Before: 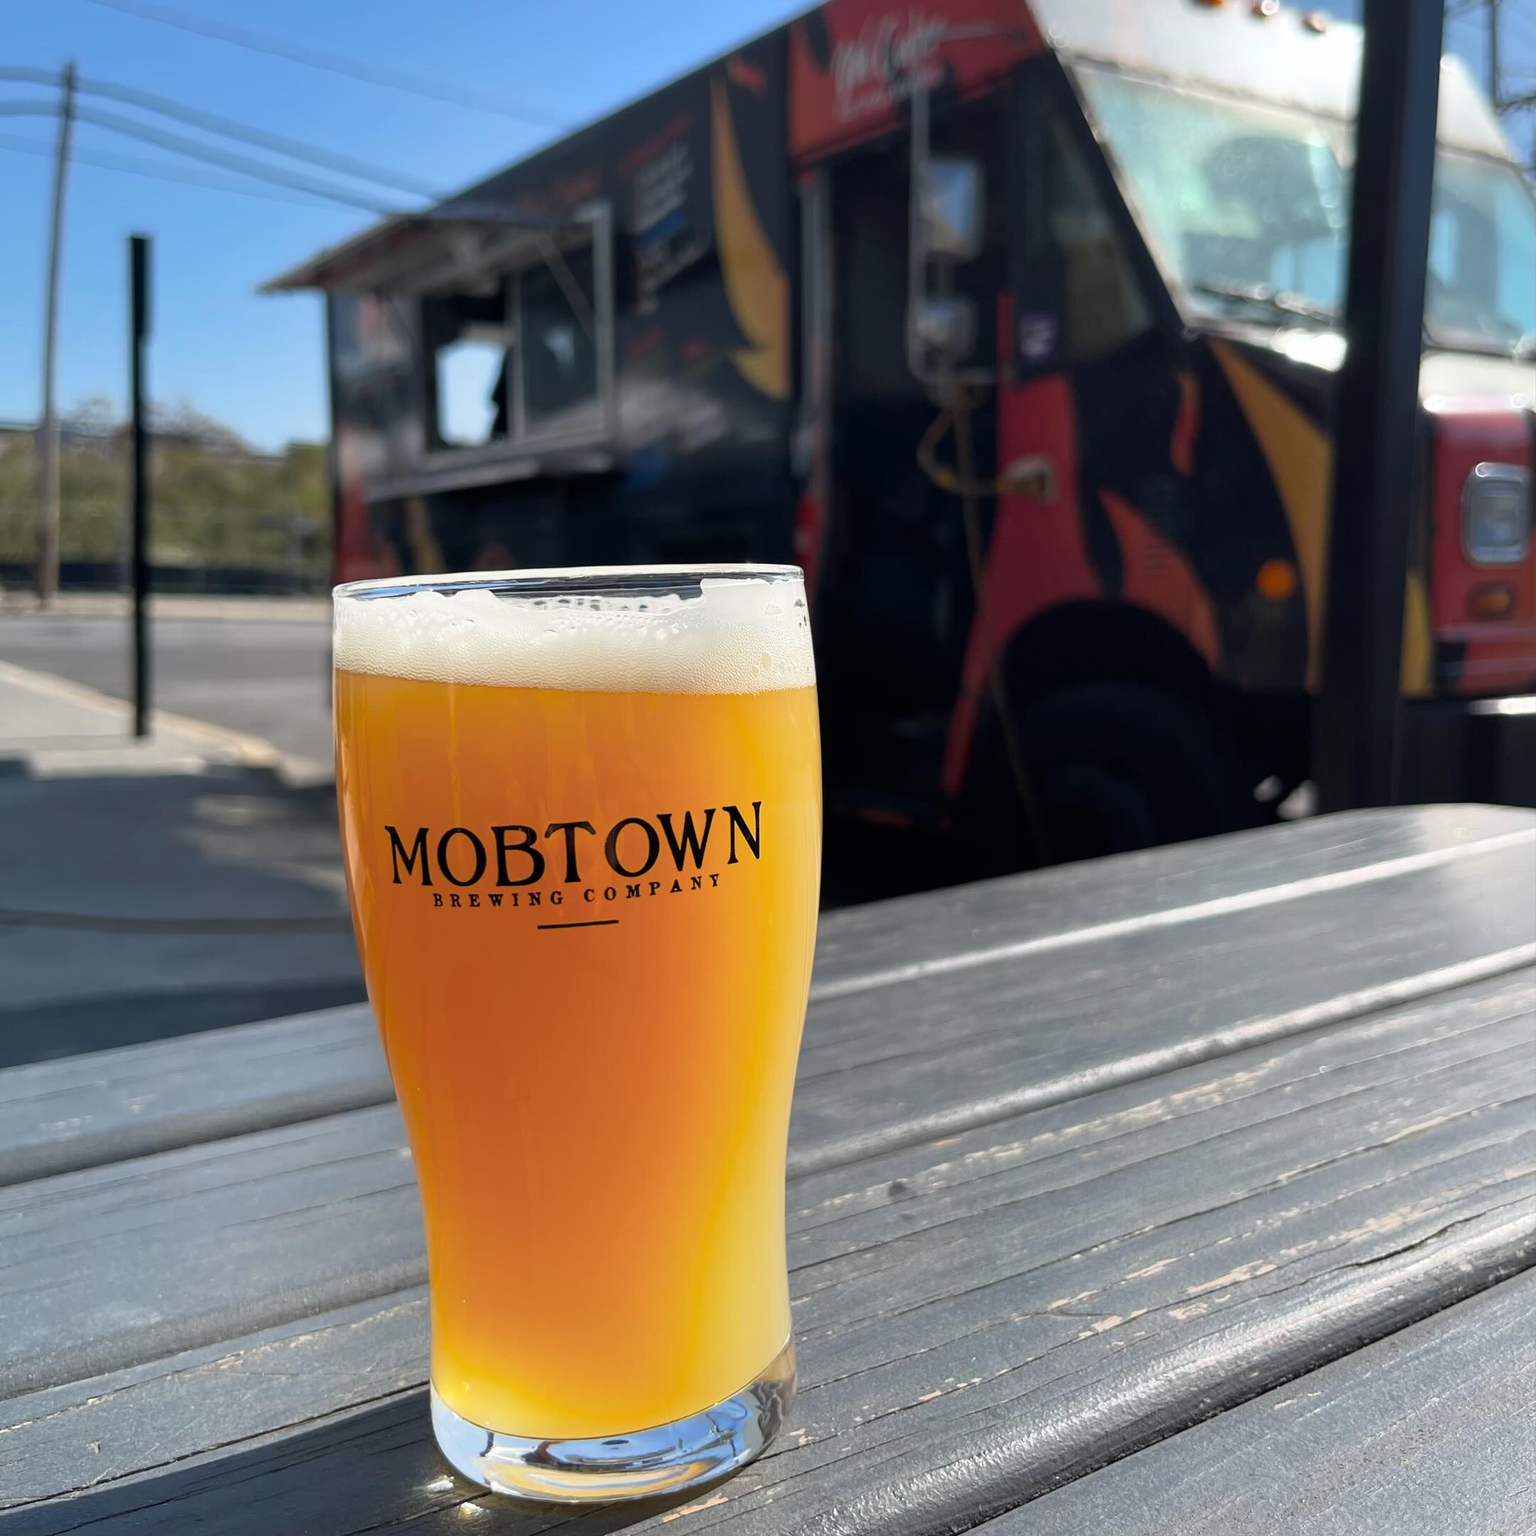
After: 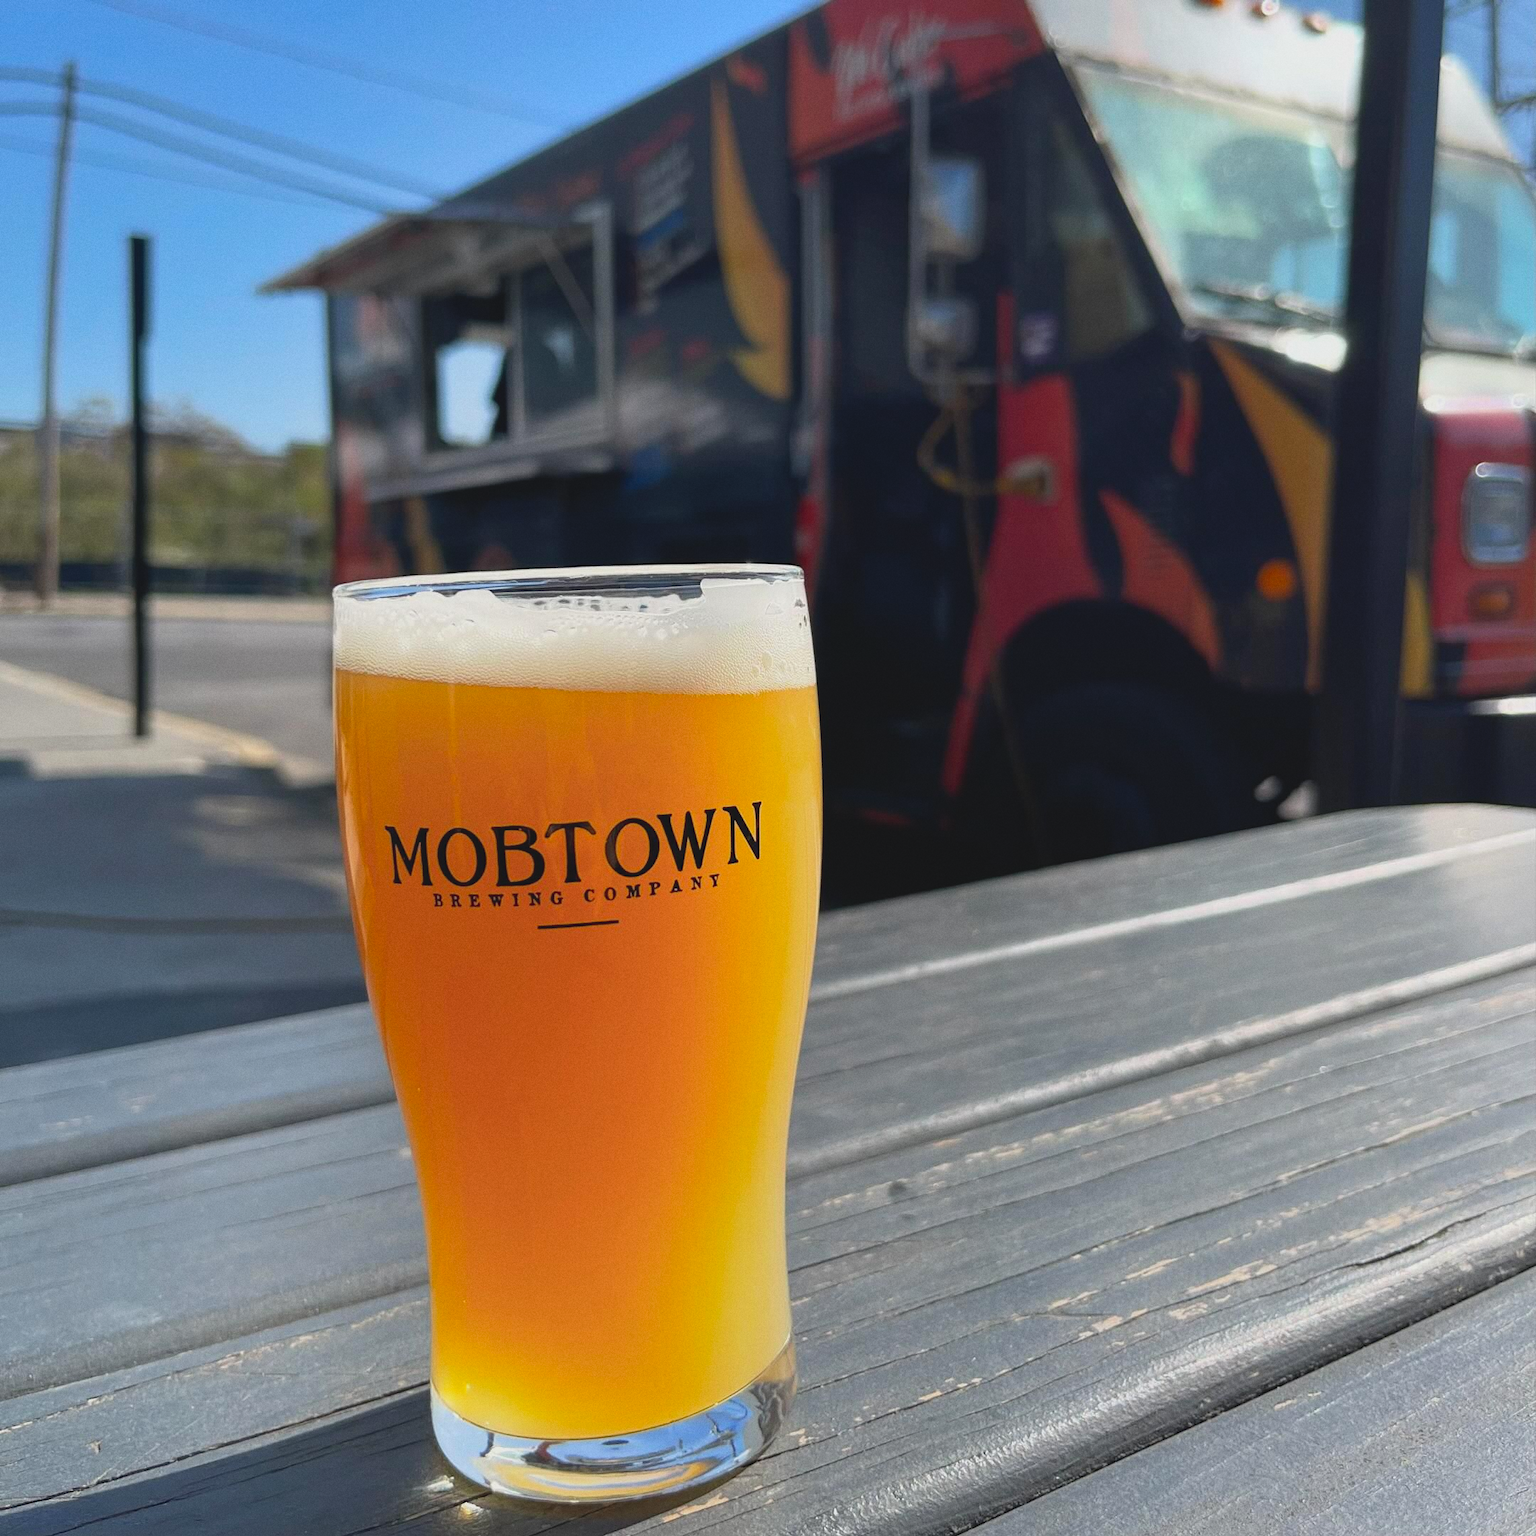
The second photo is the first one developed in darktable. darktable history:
lowpass: radius 0.1, contrast 0.85, saturation 1.1, unbound 0
grain: coarseness 0.09 ISO, strength 16.61%
